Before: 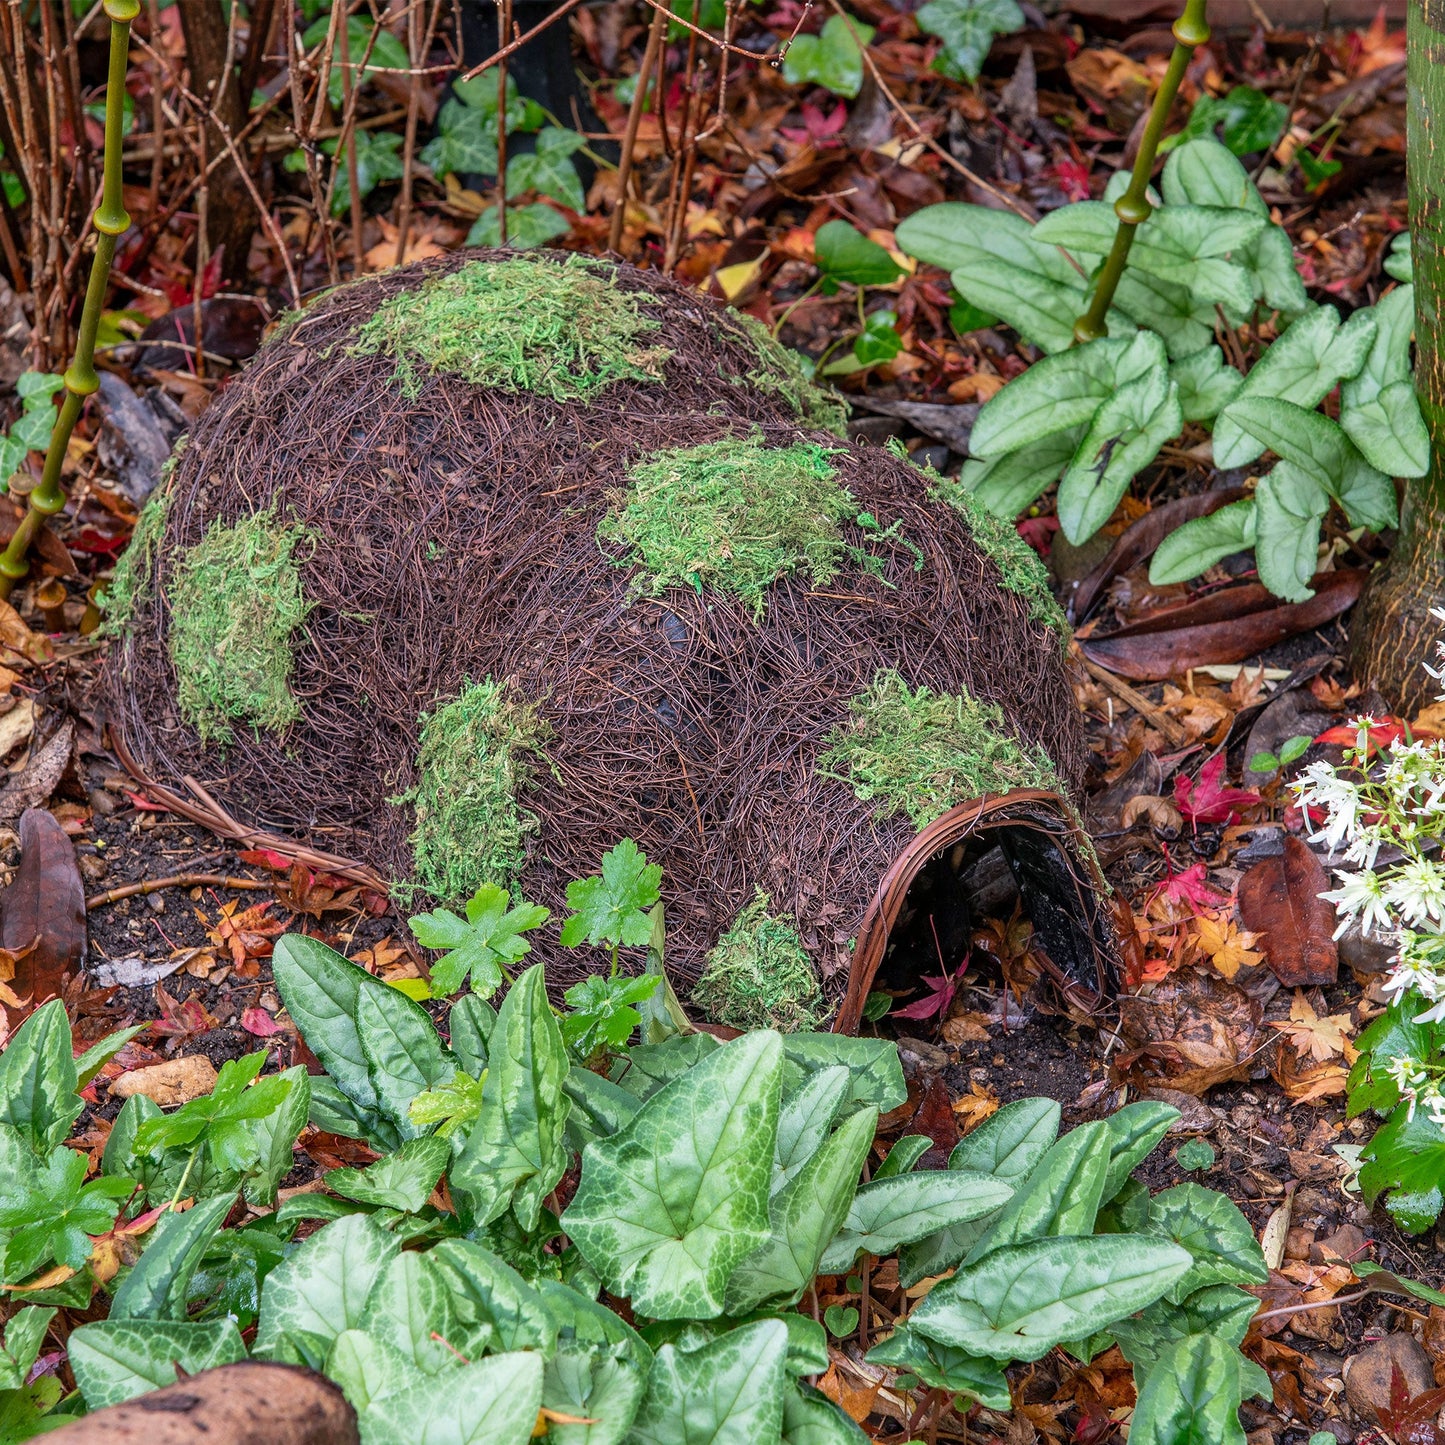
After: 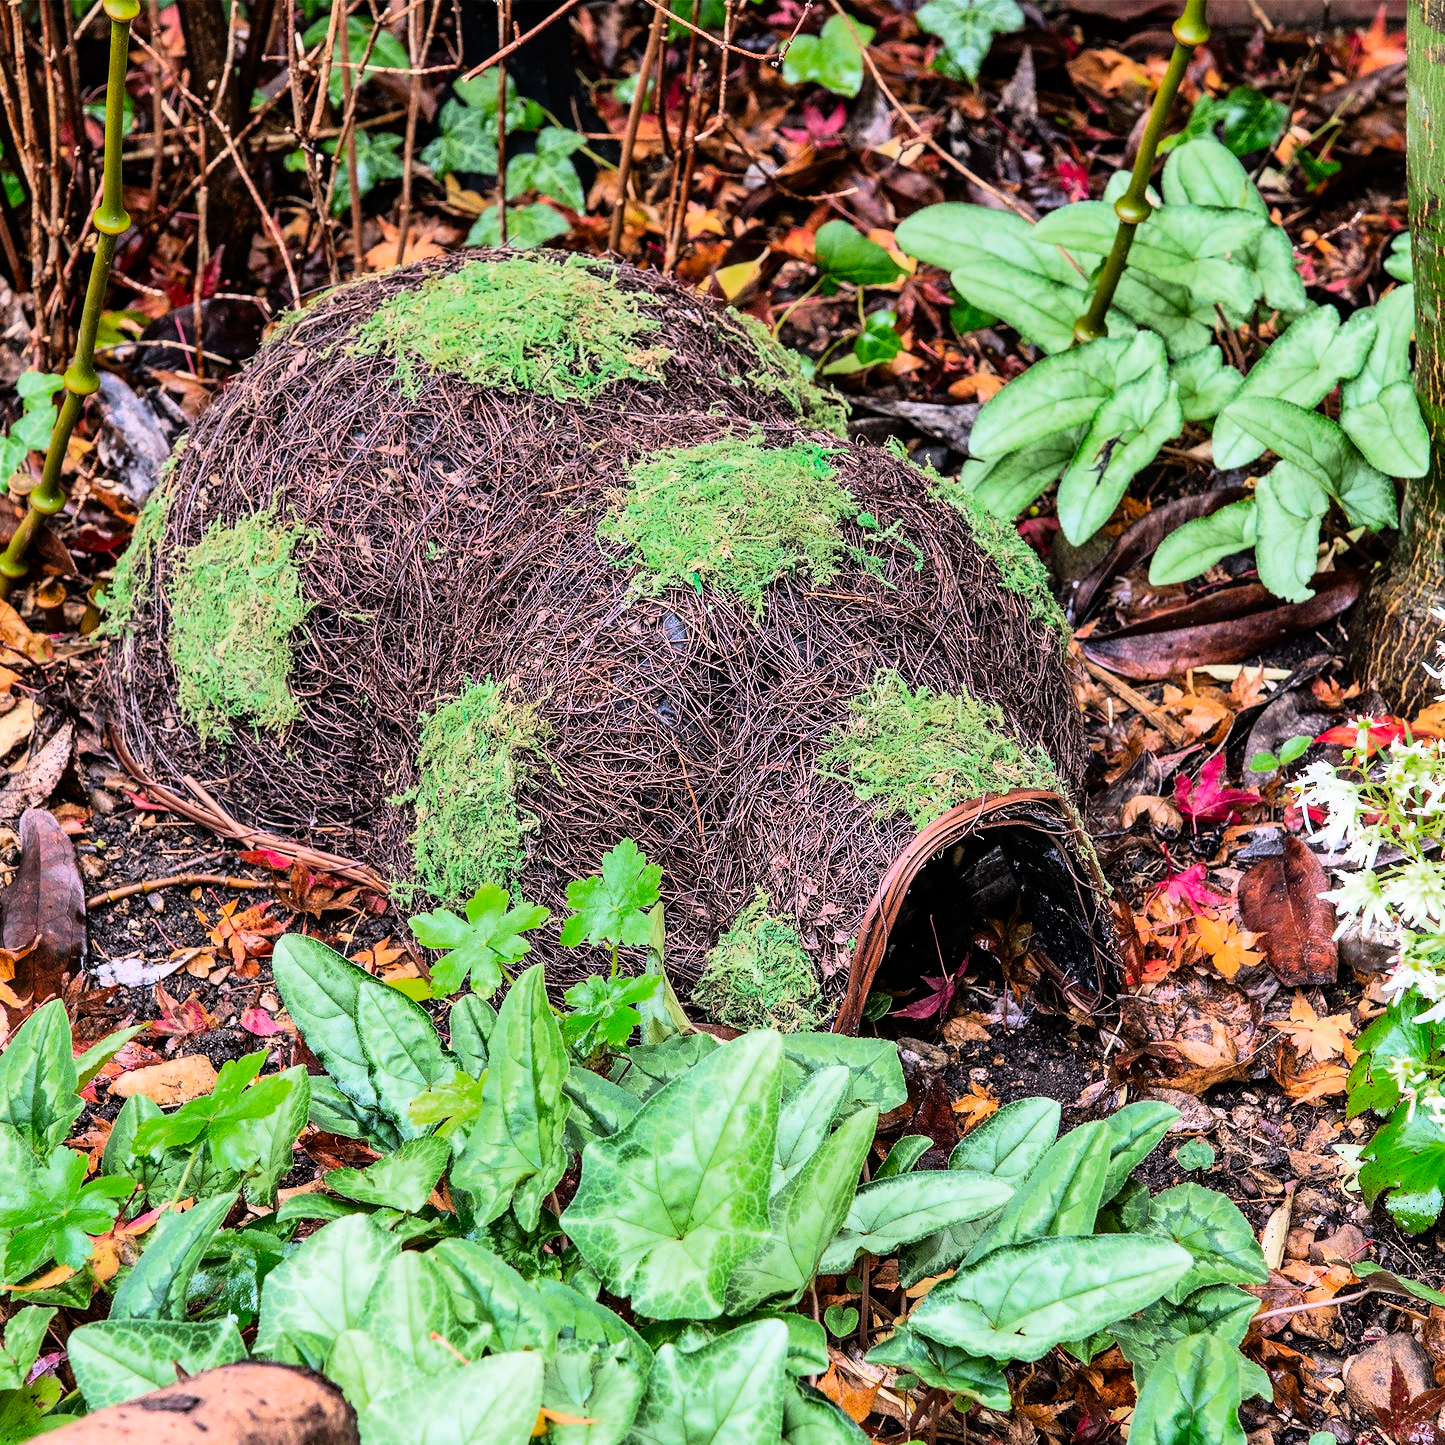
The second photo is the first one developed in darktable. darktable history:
color zones: curves: ch0 [(0, 0.425) (0.143, 0.422) (0.286, 0.42) (0.429, 0.419) (0.571, 0.419) (0.714, 0.42) (0.857, 0.422) (1, 0.425)]
rgb curve: curves: ch0 [(0, 0) (0.21, 0.15) (0.24, 0.21) (0.5, 0.75) (0.75, 0.96) (0.89, 0.99) (1, 1)]; ch1 [(0, 0.02) (0.21, 0.13) (0.25, 0.2) (0.5, 0.67) (0.75, 0.9) (0.89, 0.97) (1, 1)]; ch2 [(0, 0.02) (0.21, 0.13) (0.25, 0.2) (0.5, 0.67) (0.75, 0.9) (0.89, 0.97) (1, 1)], compensate middle gray true
